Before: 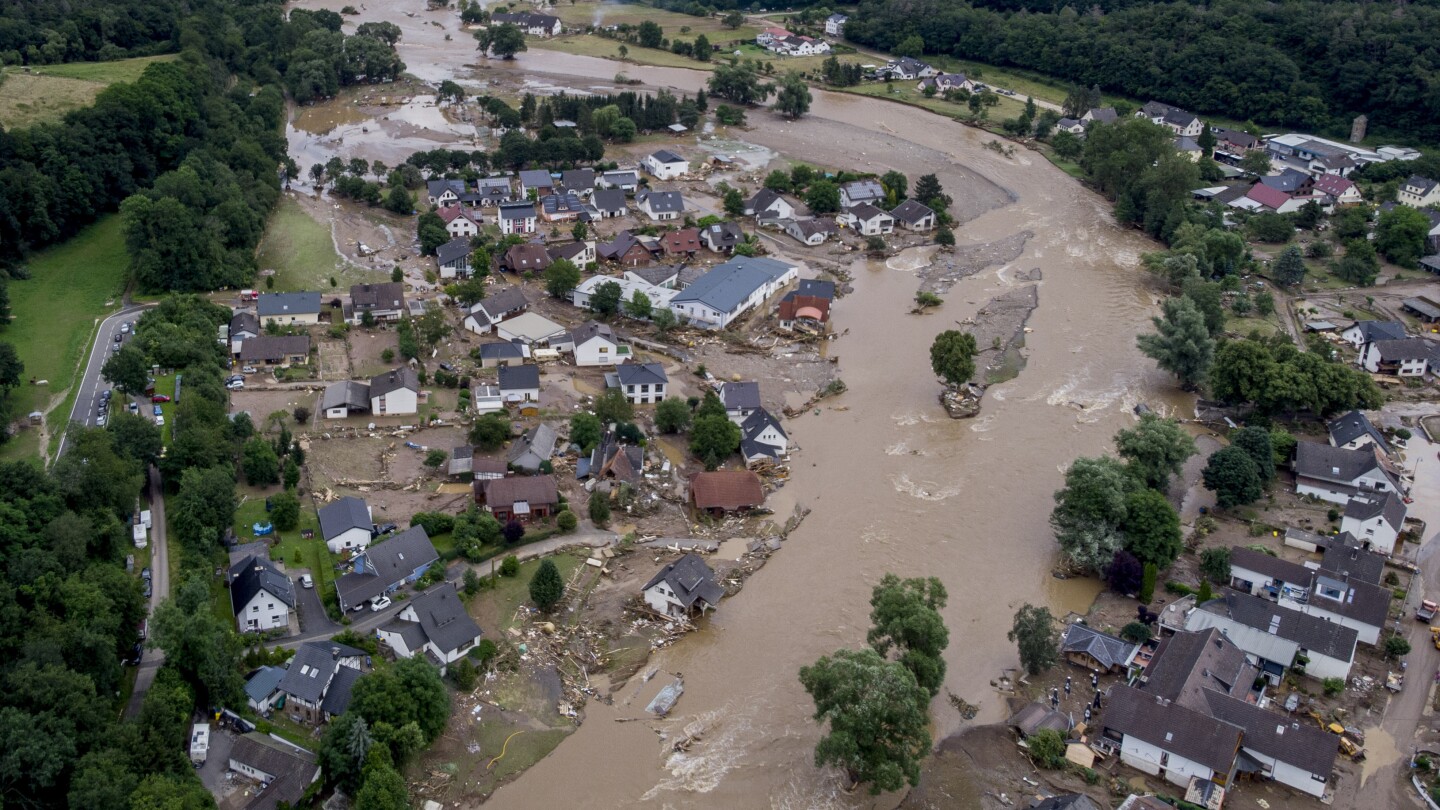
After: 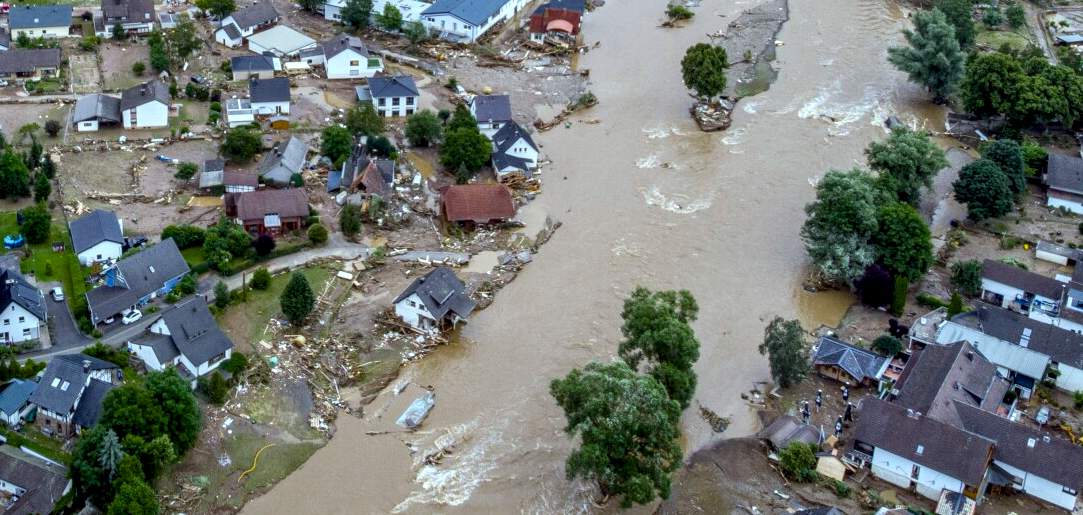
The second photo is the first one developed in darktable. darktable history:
color balance rgb: perceptual saturation grading › global saturation 30.364%, saturation formula JzAzBz (2021)
exposure: exposure 0.504 EV, compensate highlight preservation false
local contrast: detail 130%
crop and rotate: left 17.315%, top 35.486%, right 7.464%, bottom 0.846%
color correction: highlights a* -10.06, highlights b* -10.23
